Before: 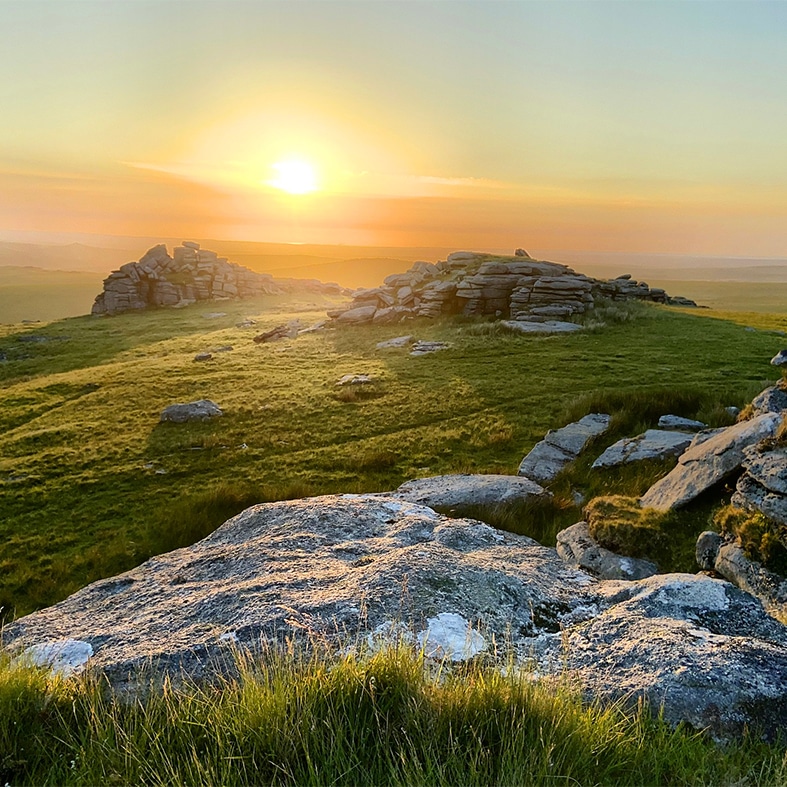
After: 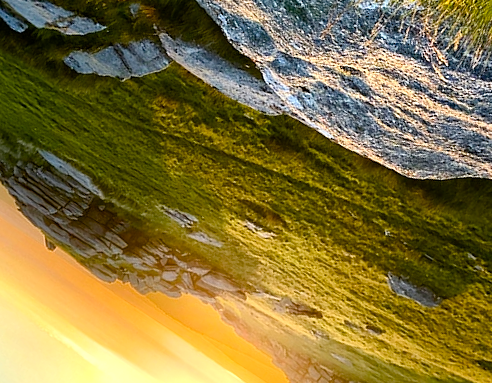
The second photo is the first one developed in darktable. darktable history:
color balance rgb: shadows lift › luminance -9.273%, perceptual saturation grading › global saturation 34.709%, perceptual saturation grading › highlights -29.969%, perceptual saturation grading › shadows 35.33%, perceptual brilliance grading › highlights 9.995%, perceptual brilliance grading › shadows -4.517%
exposure: black level correction 0.002, exposure 0.145 EV, compensate exposure bias true, compensate highlight preservation false
crop and rotate: angle 147.23°, left 9.108%, top 15.601%, right 4.416%, bottom 17.104%
